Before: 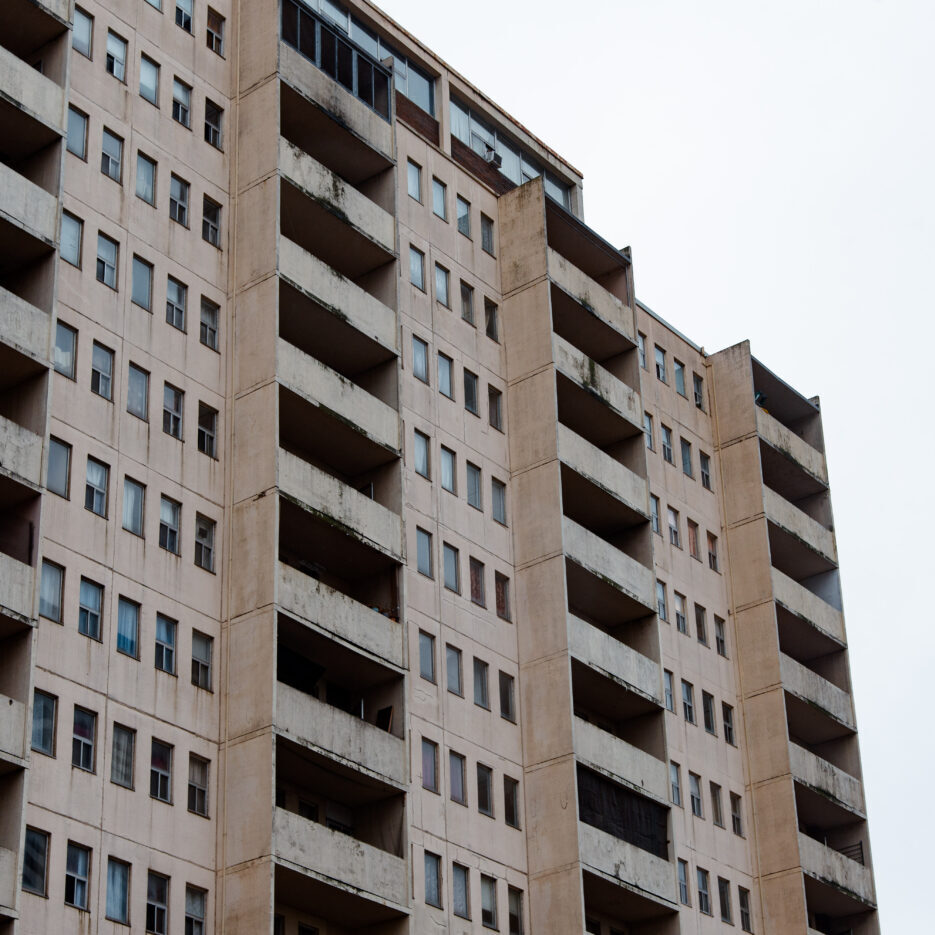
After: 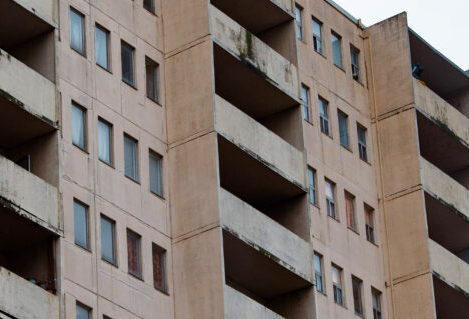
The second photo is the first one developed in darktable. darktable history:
shadows and highlights: soften with gaussian
velvia: on, module defaults
crop: left 36.697%, top 35.186%, right 13.128%, bottom 30.613%
